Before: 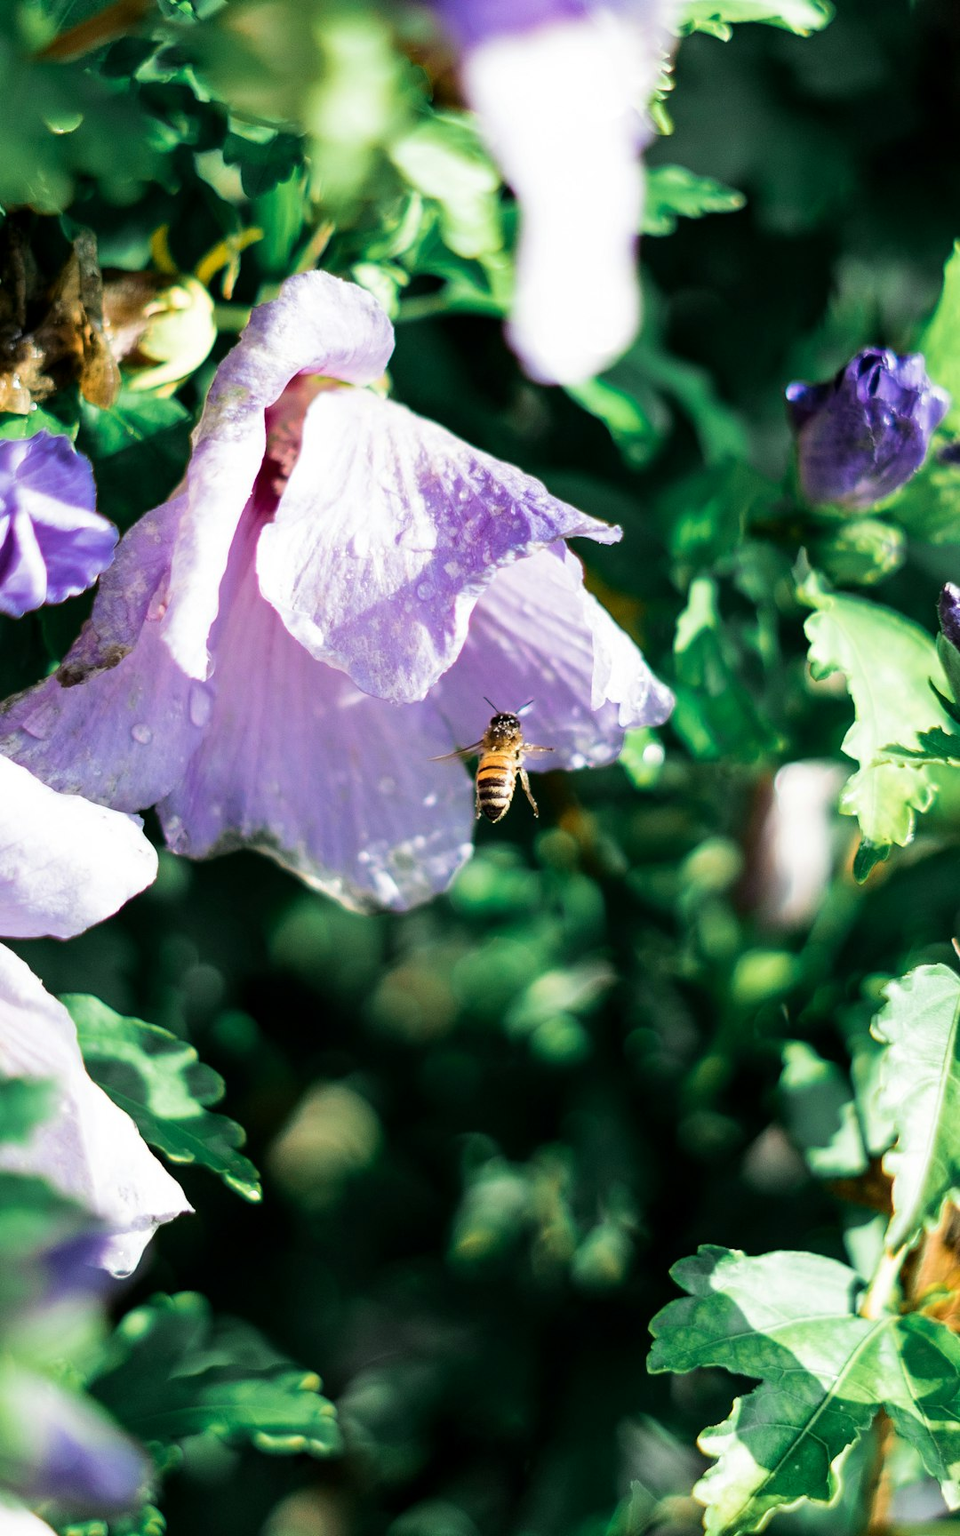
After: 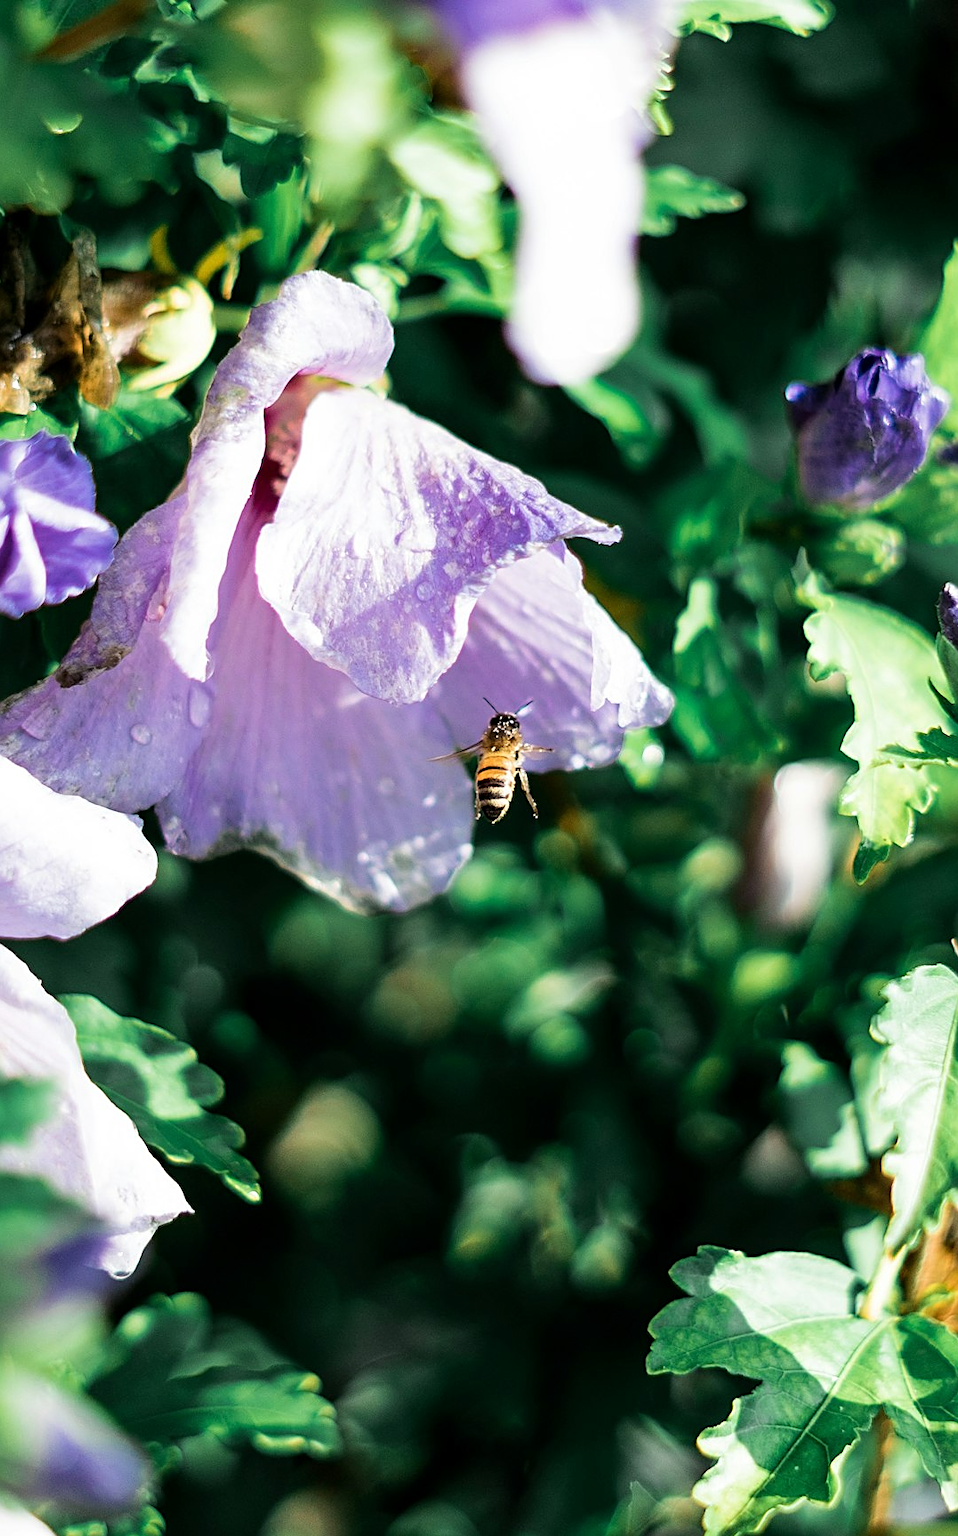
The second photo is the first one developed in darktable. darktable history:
sharpen: on, module defaults
crop and rotate: left 0.126%
